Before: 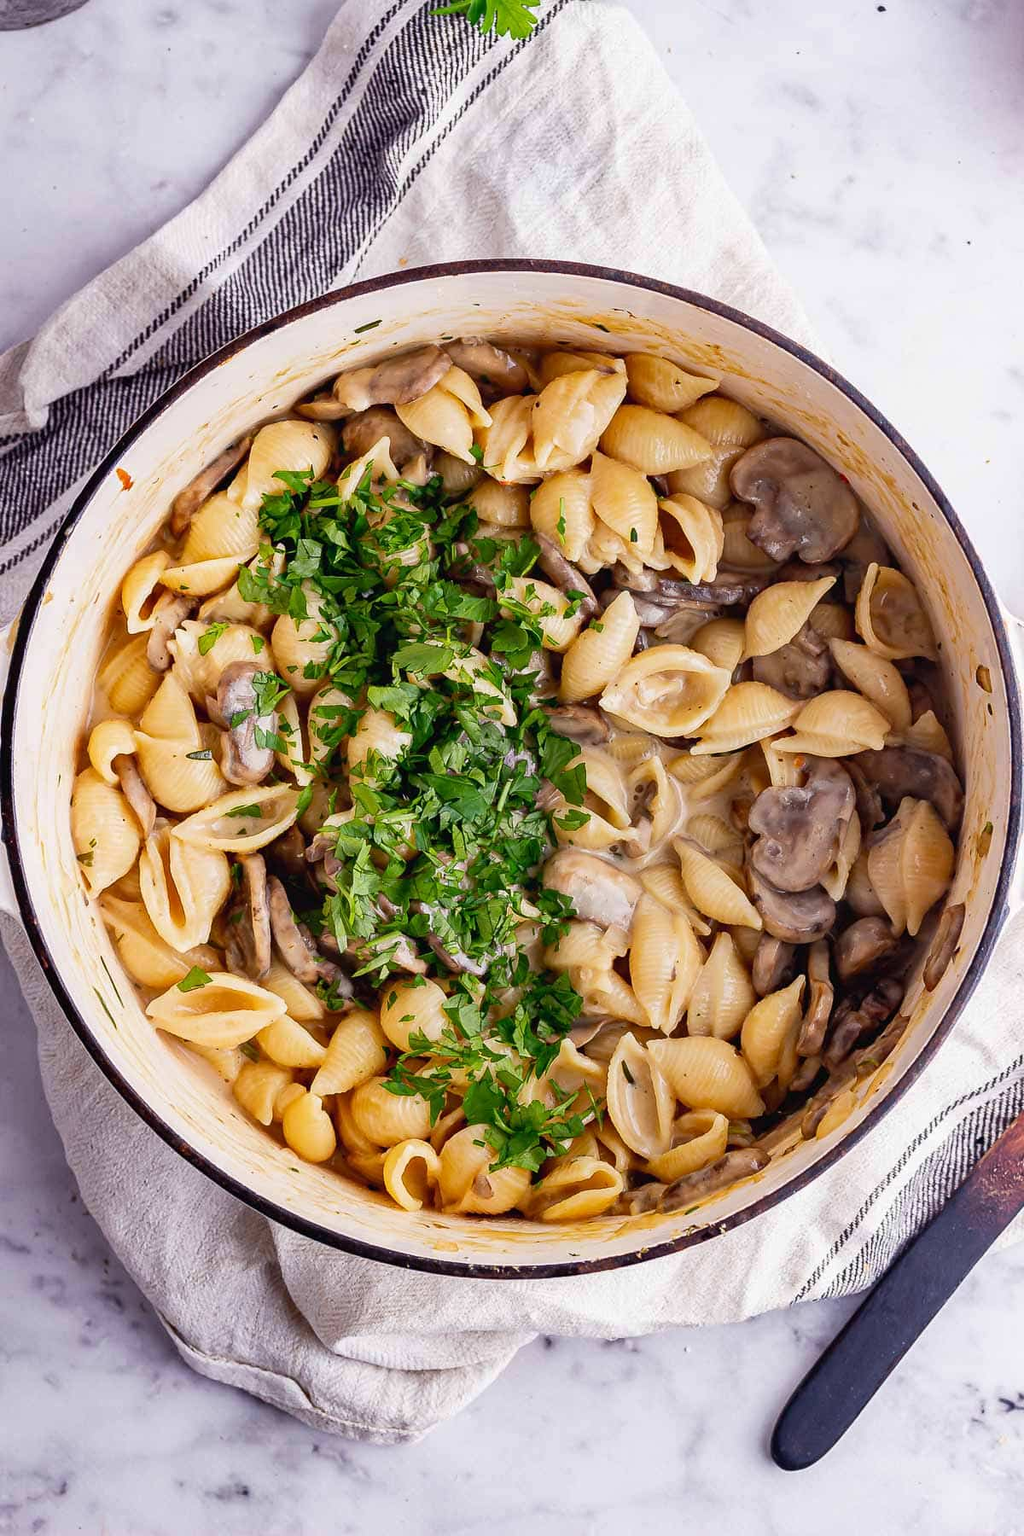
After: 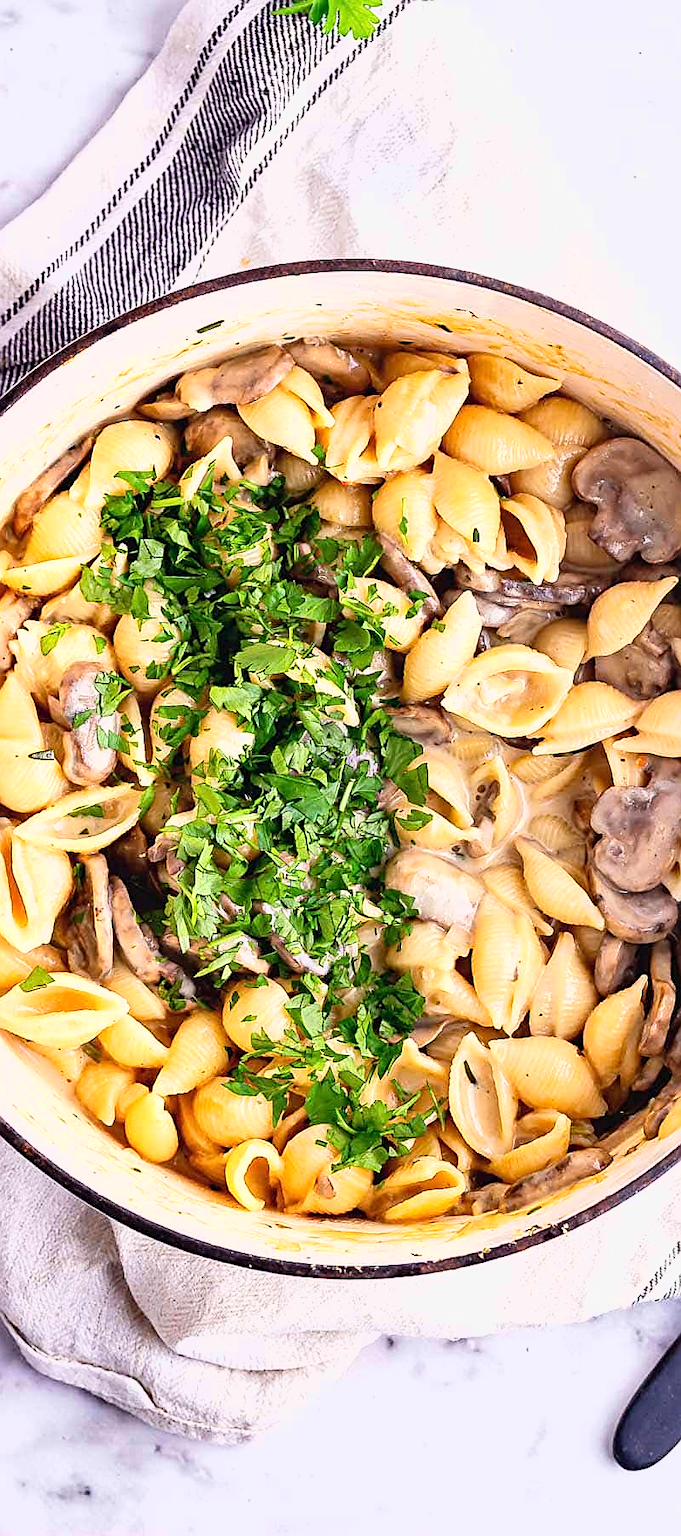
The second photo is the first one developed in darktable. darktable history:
sharpen: on, module defaults
crop: left 15.419%, right 17.914%
tone curve: curves: ch0 [(0, 0) (0.55, 0.716) (0.841, 0.969)]
